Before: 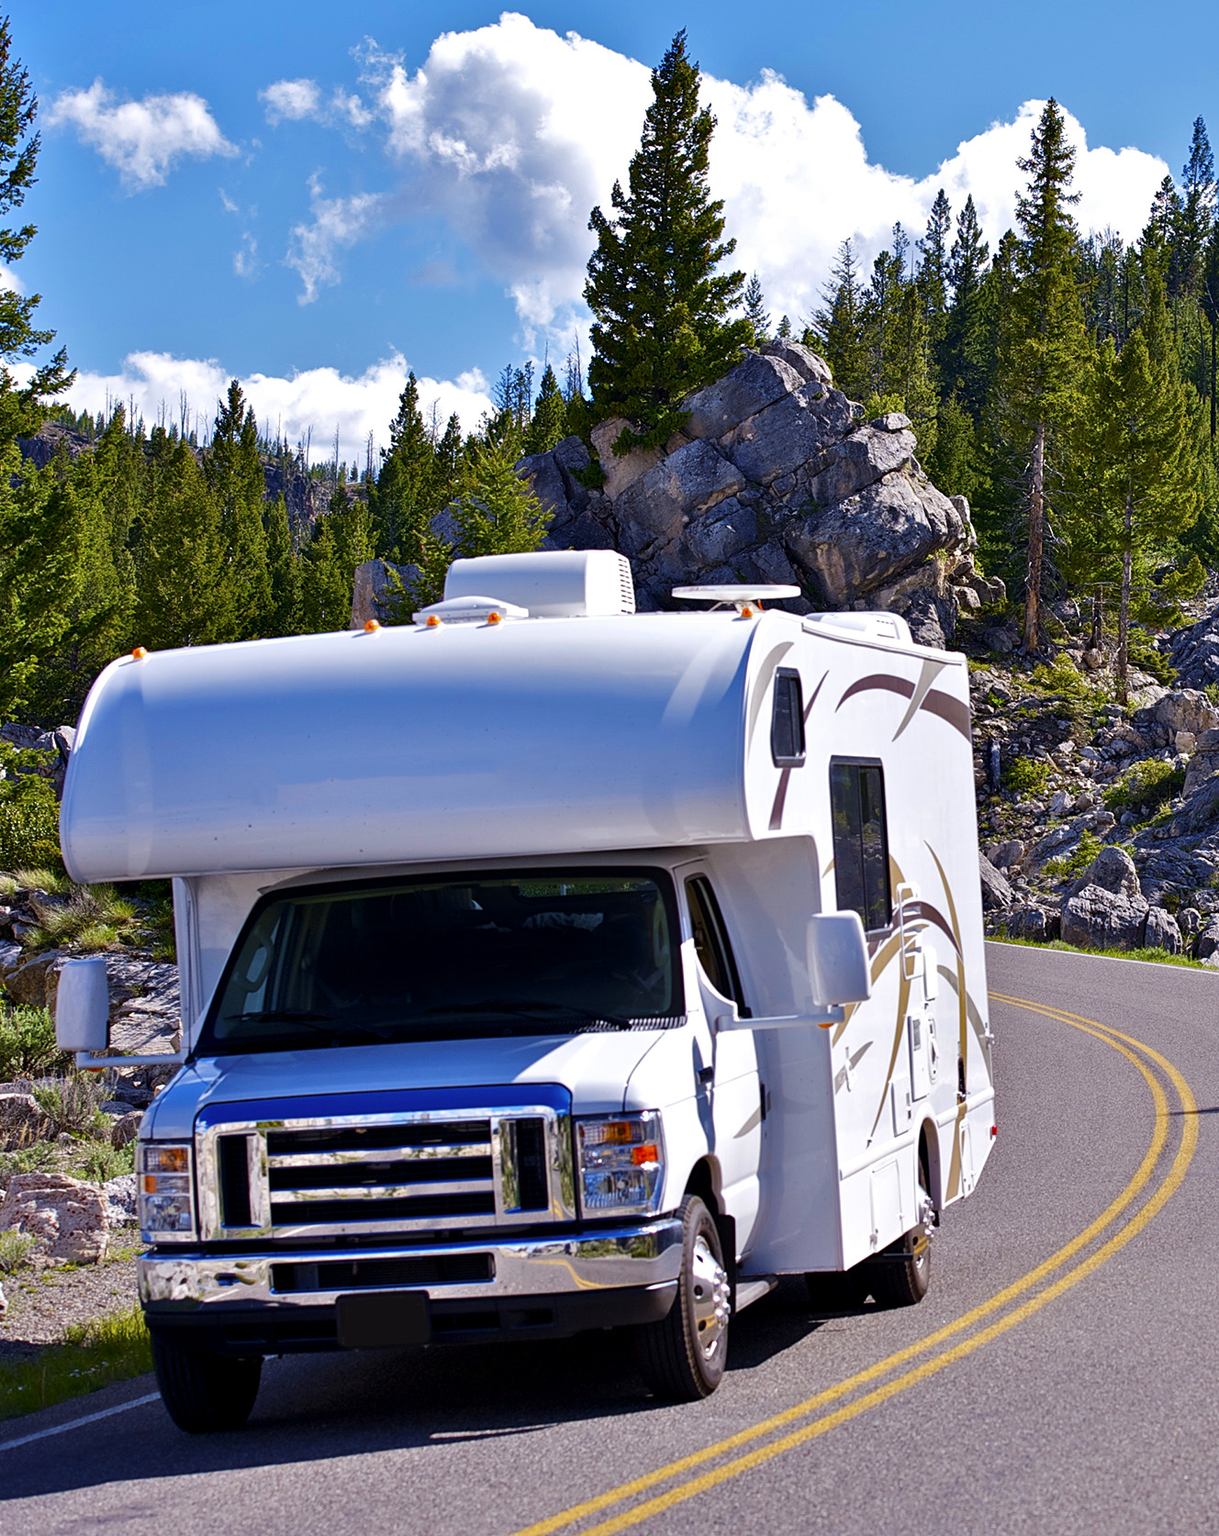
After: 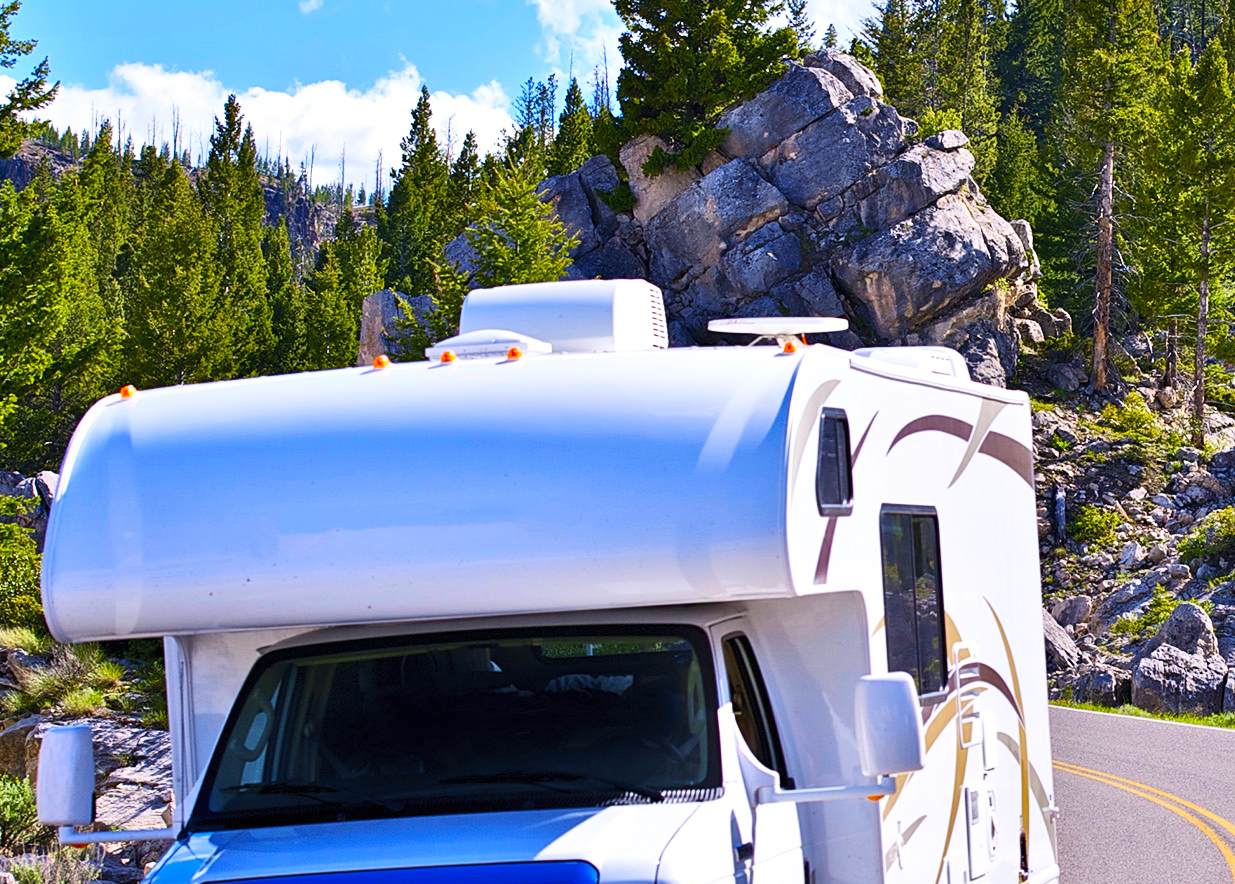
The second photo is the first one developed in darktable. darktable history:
crop: left 1.812%, top 19.163%, right 5.117%, bottom 28.003%
contrast brightness saturation: contrast 0.243, brightness 0.265, saturation 0.38
